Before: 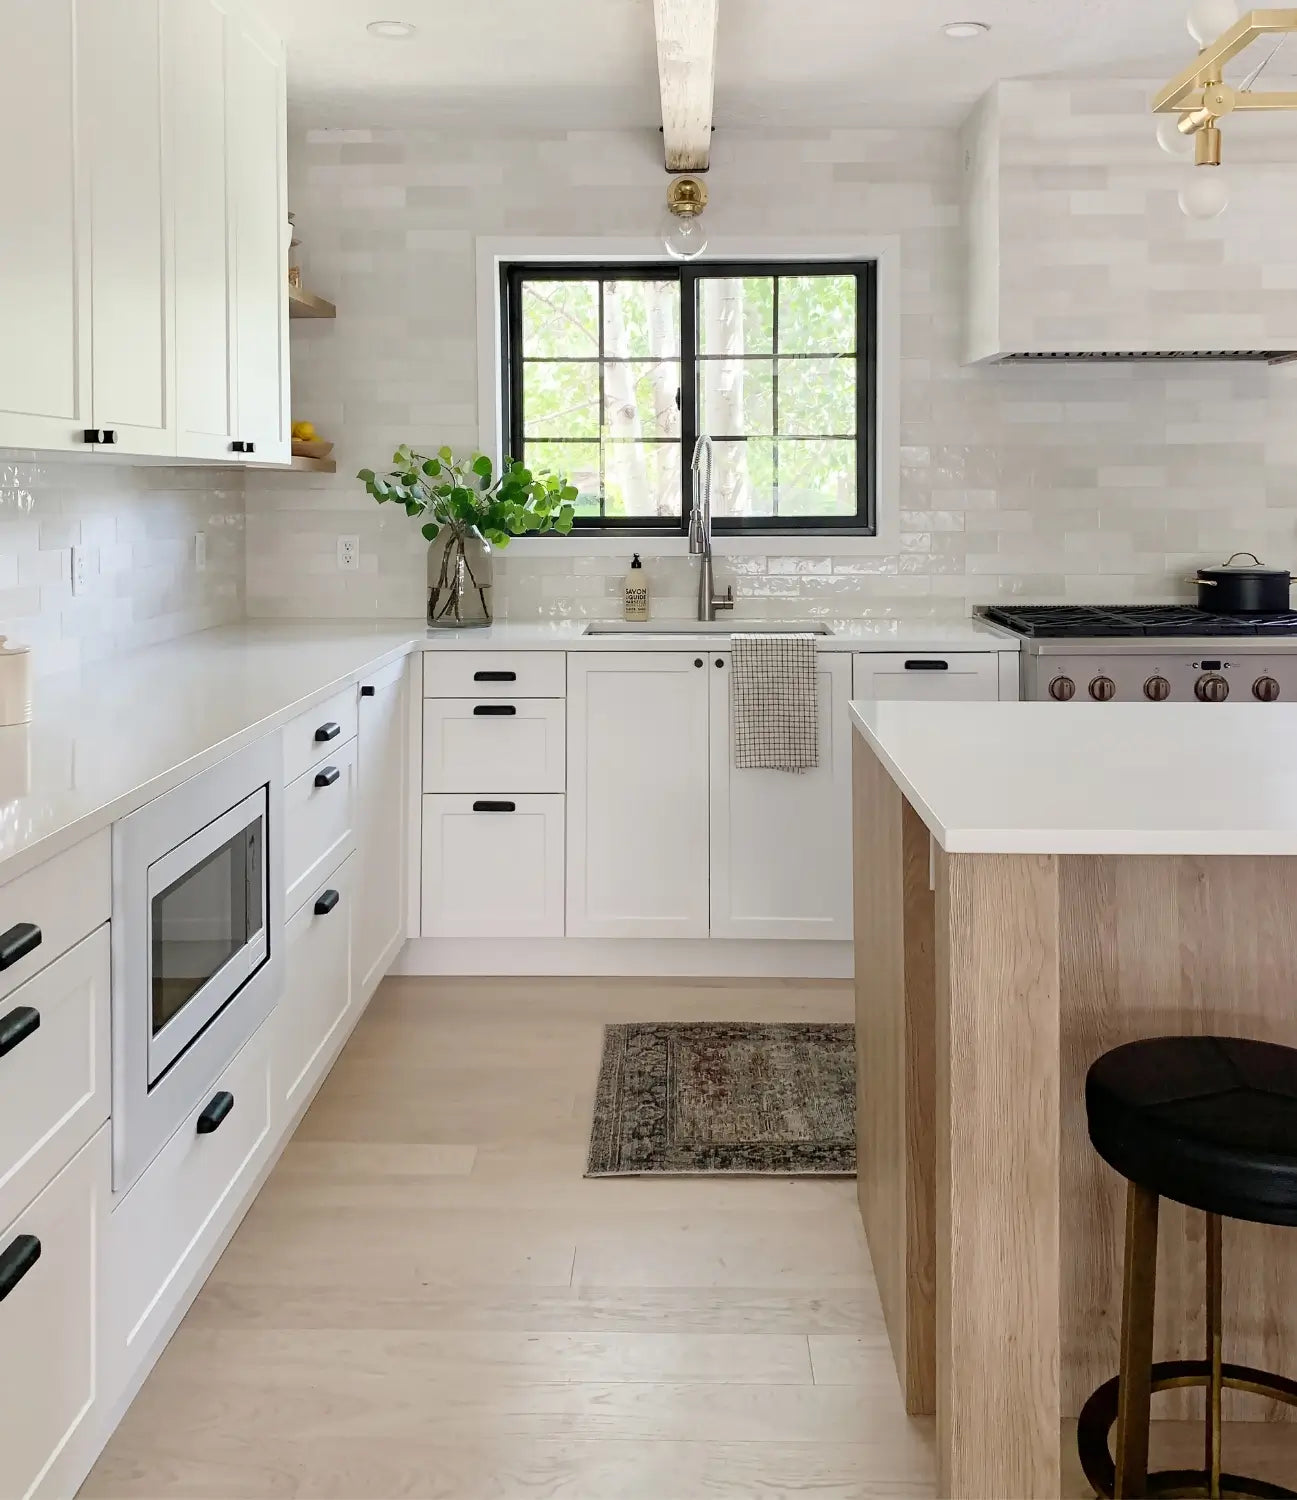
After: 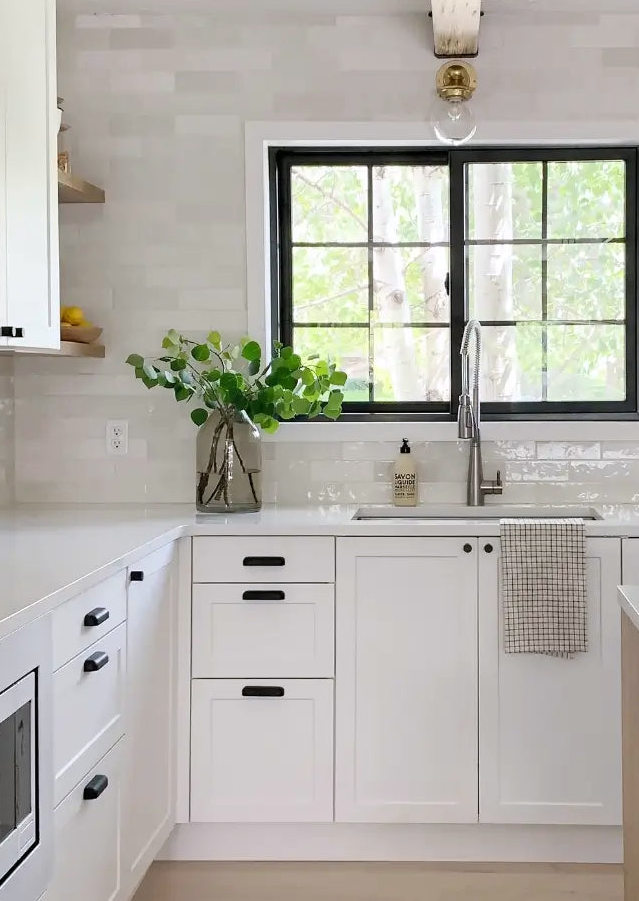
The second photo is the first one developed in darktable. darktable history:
crop: left 17.835%, top 7.675%, right 32.881%, bottom 32.213%
white balance: red 1.004, blue 1.024
